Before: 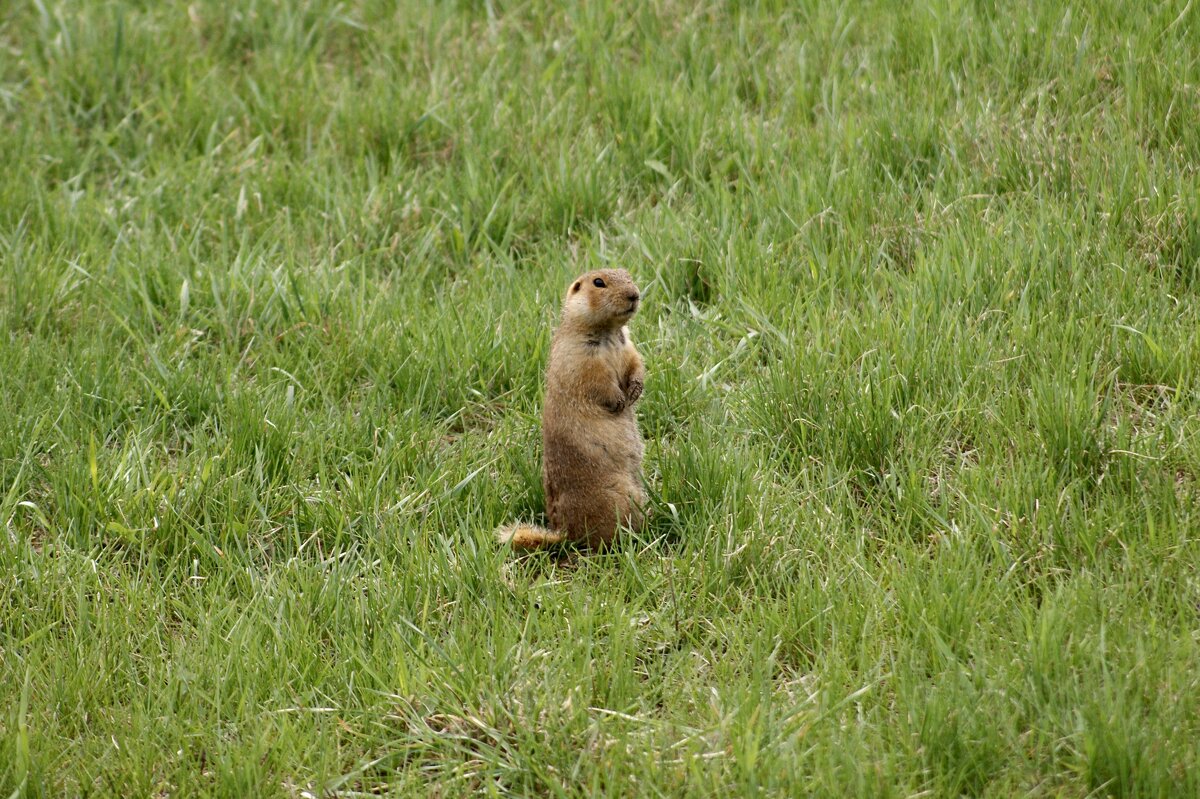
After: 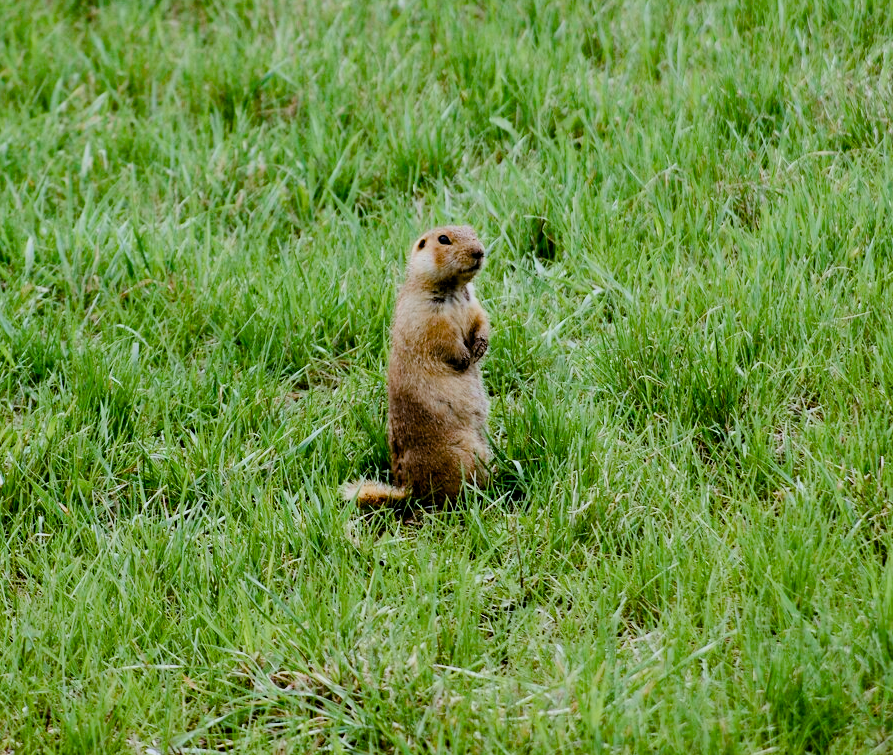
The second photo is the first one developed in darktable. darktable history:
tone equalizer: -8 EV -0.392 EV, -7 EV -0.374 EV, -6 EV -0.294 EV, -5 EV -0.232 EV, -3 EV 0.218 EV, -2 EV 0.333 EV, -1 EV 0.404 EV, +0 EV 0.387 EV, edges refinement/feathering 500, mask exposure compensation -1.57 EV, preserve details no
crop and rotate: left 12.991%, top 5.412%, right 12.537%
color calibration: x 0.382, y 0.391, temperature 4087.38 K
filmic rgb: black relative exposure -9.24 EV, white relative exposure 6.77 EV, hardness 3.05, contrast 1.05, color science v4 (2020)
color balance rgb: global offset › luminance -0.901%, linear chroma grading › shadows 31.39%, linear chroma grading › global chroma -2.12%, linear chroma grading › mid-tones 3.853%, perceptual saturation grading › global saturation 0.894%, perceptual saturation grading › highlights -15.678%, perceptual saturation grading › shadows 25.35%, global vibrance 12.045%
